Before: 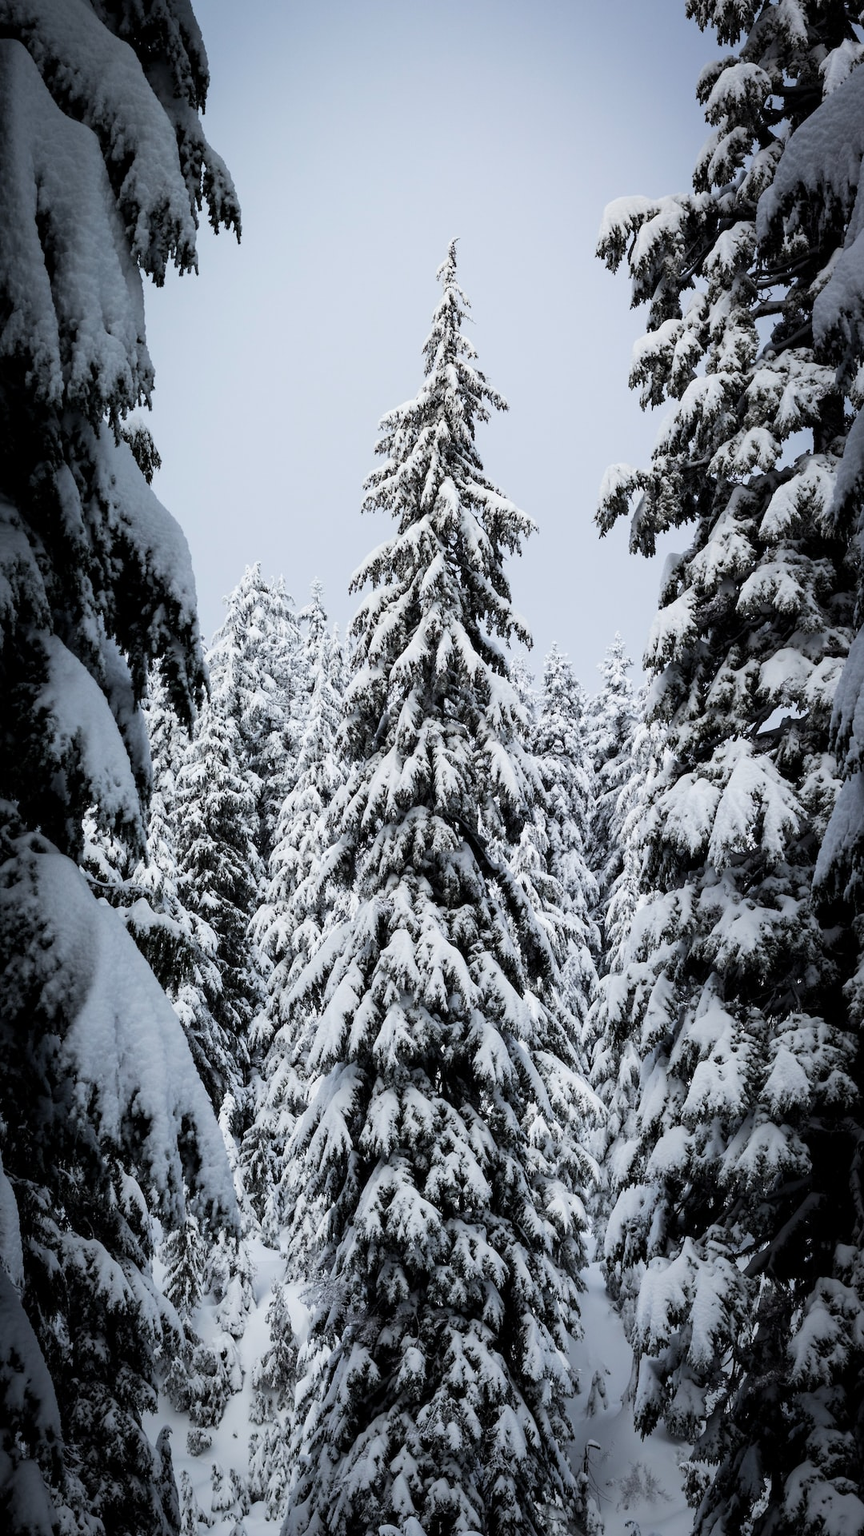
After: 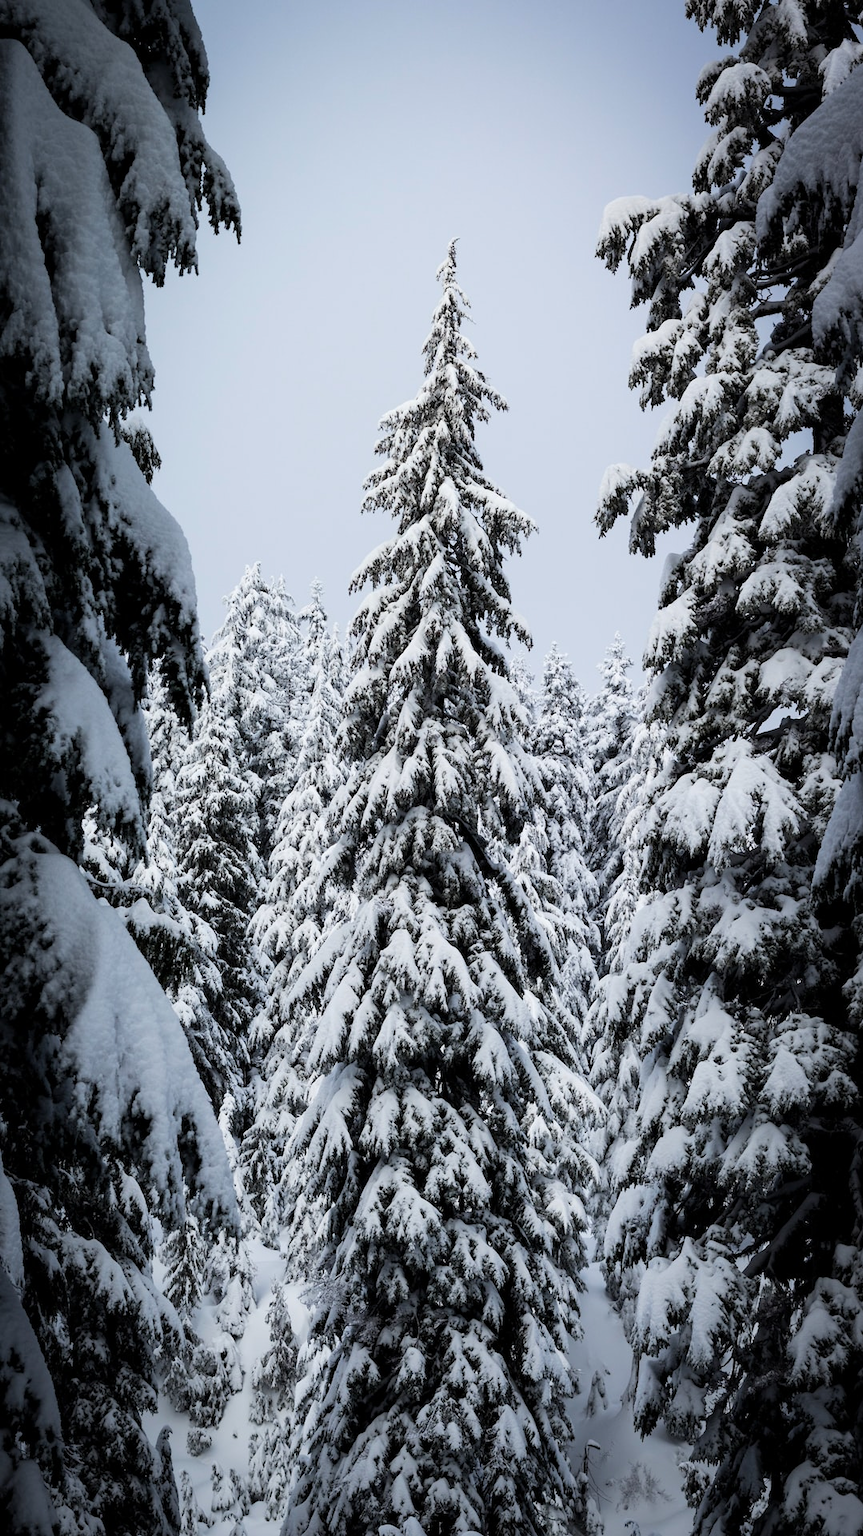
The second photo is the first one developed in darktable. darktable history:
color correction: highlights b* 0.021, saturation 1.06
